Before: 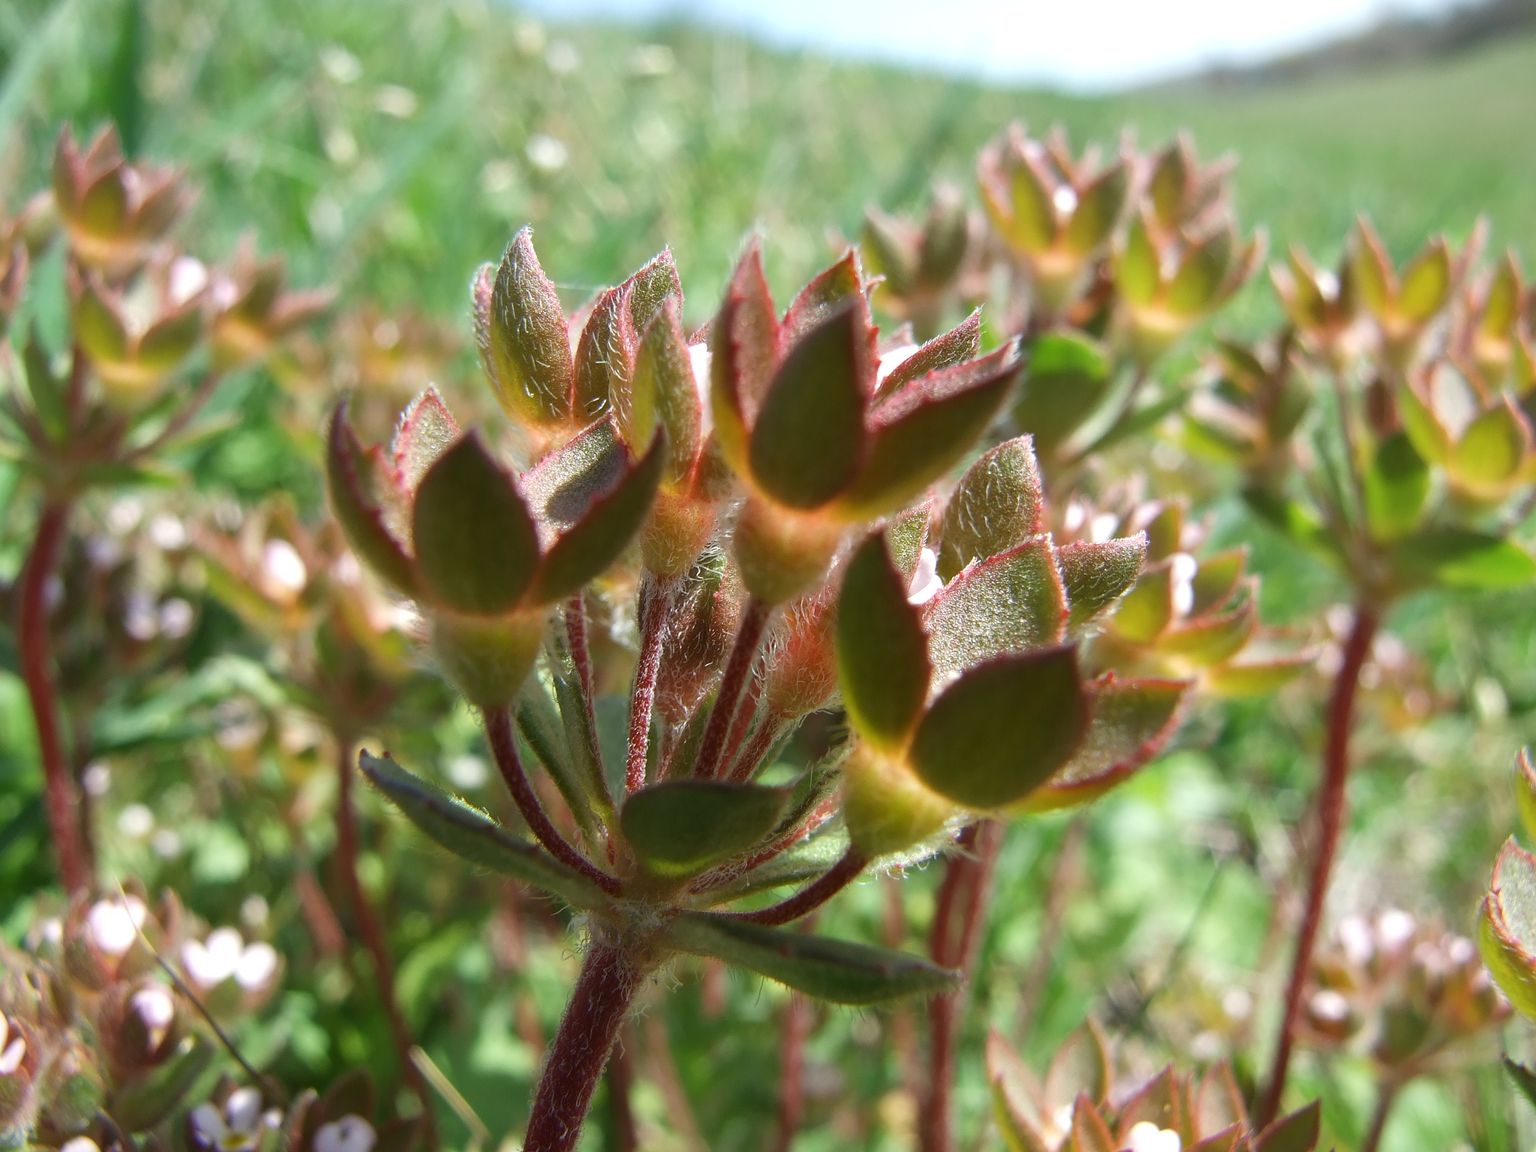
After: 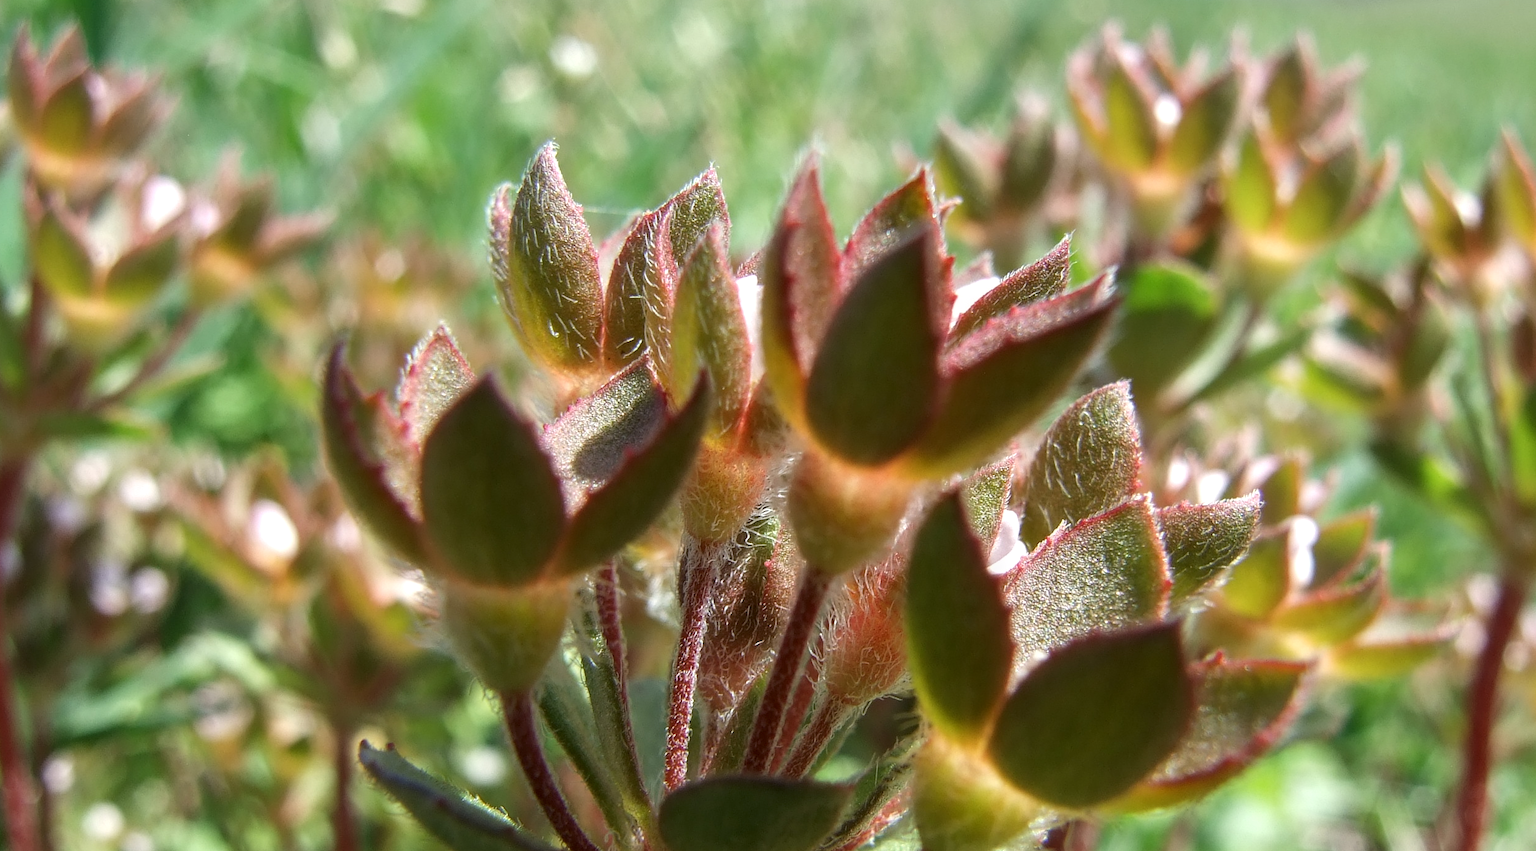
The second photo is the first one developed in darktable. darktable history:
local contrast: on, module defaults
crop: left 3.015%, top 8.969%, right 9.647%, bottom 26.457%
